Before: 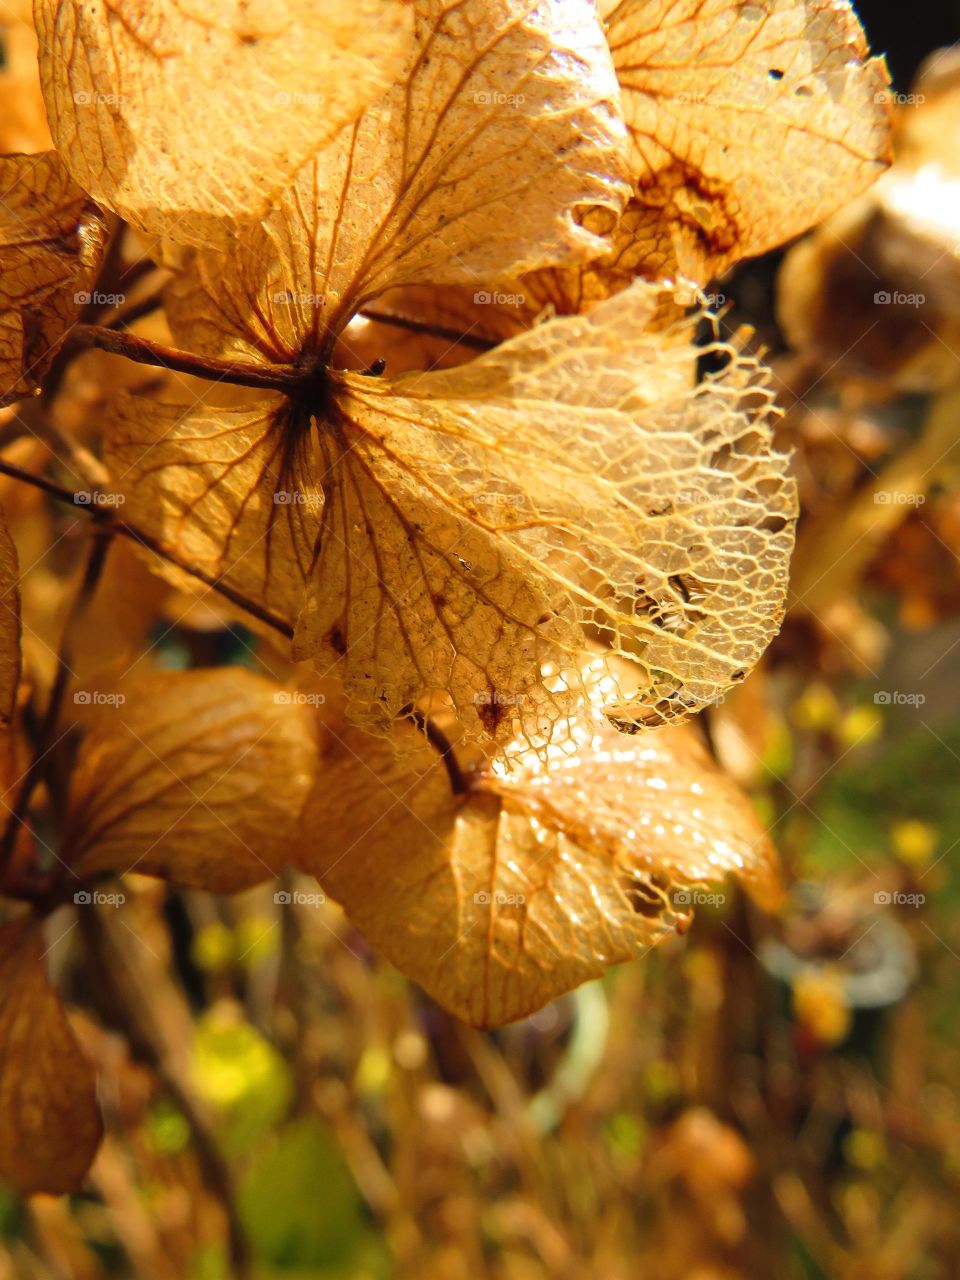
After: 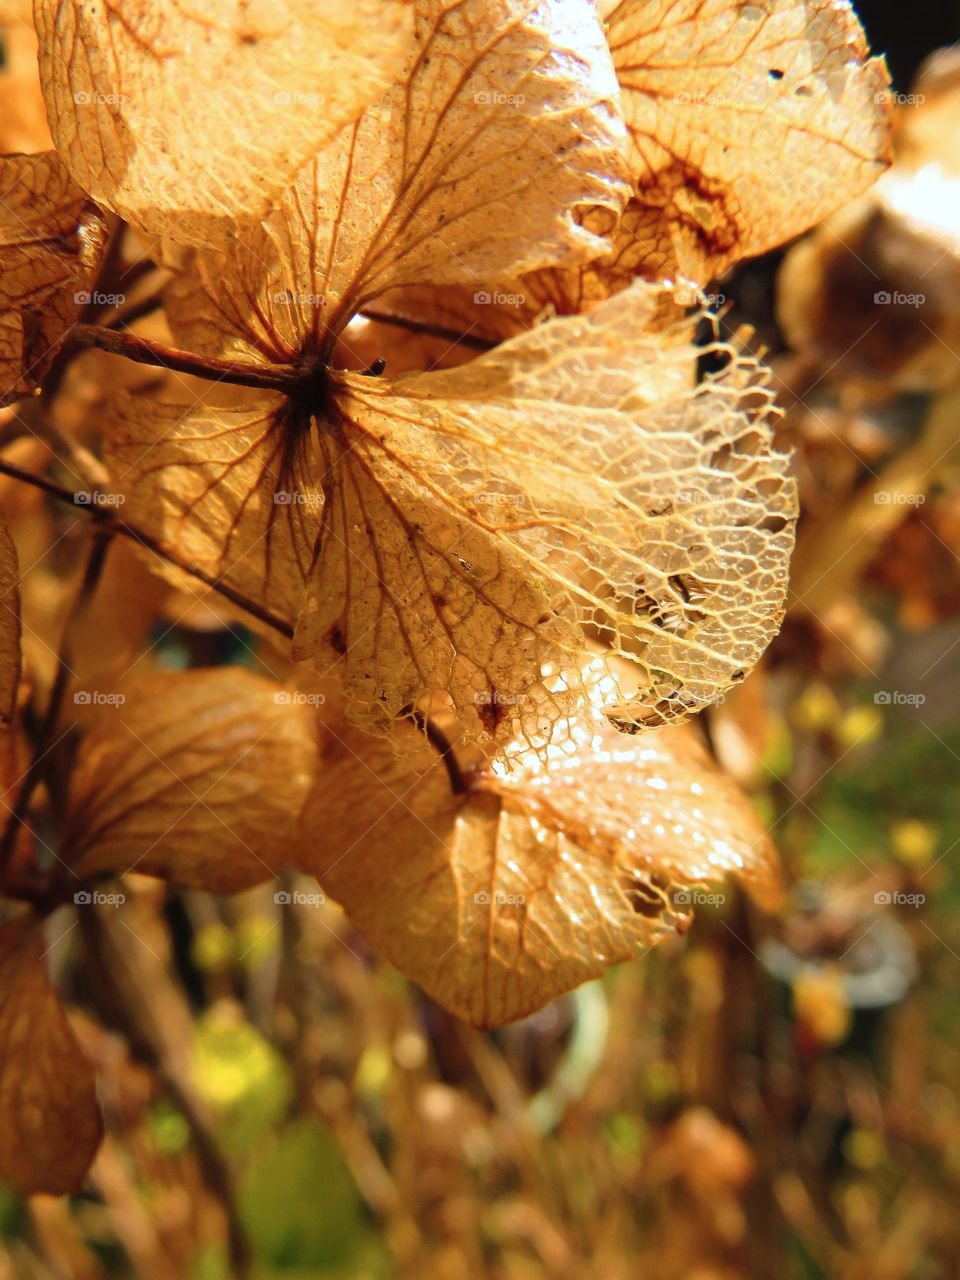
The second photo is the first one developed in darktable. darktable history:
color correction: highlights a* -0.733, highlights b* -9.6
